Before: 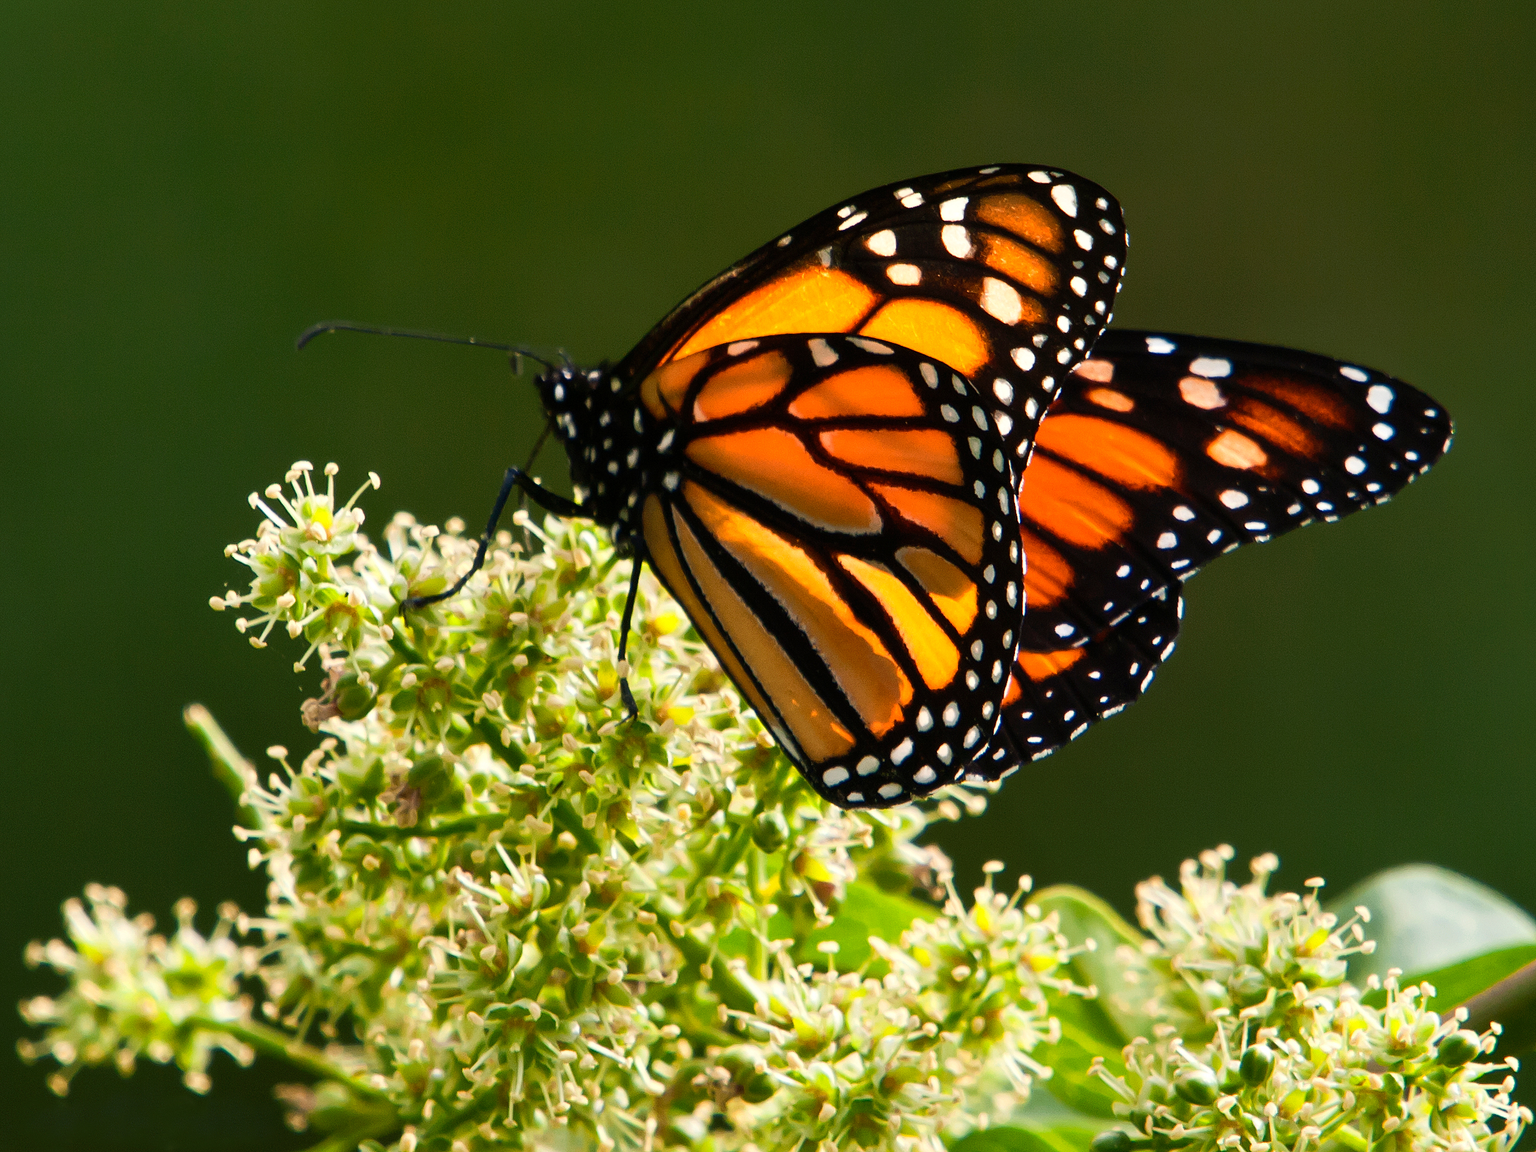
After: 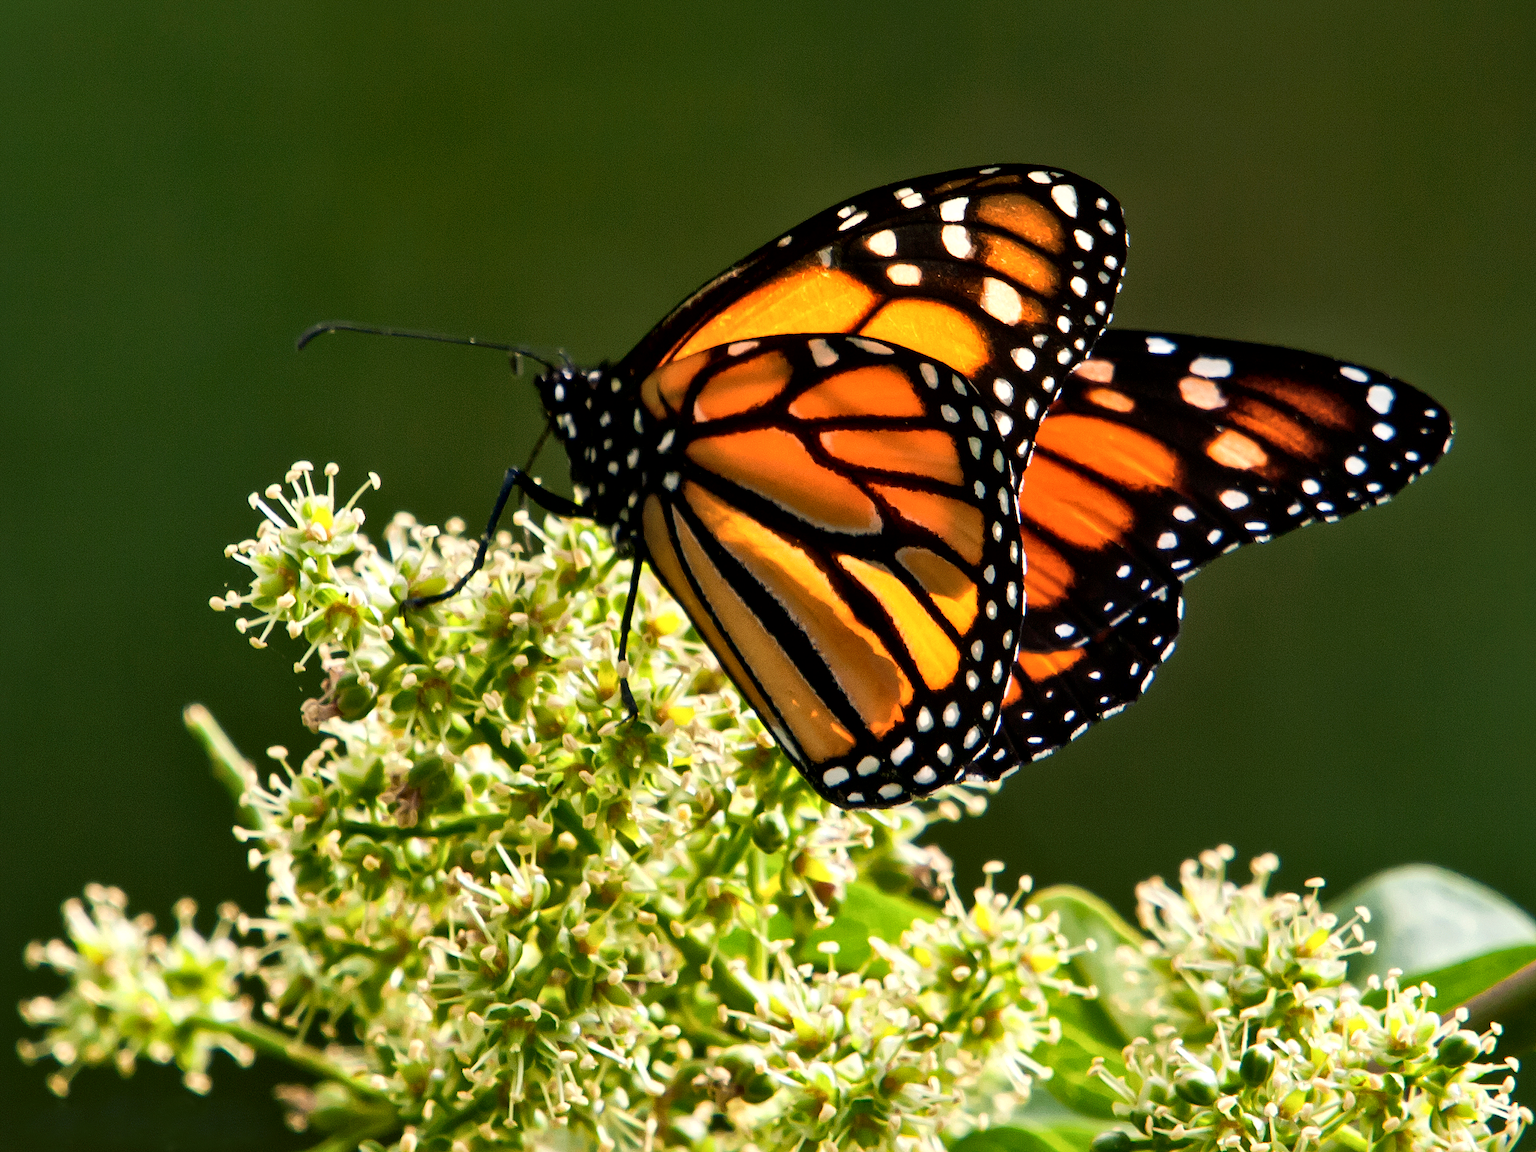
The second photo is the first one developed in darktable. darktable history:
local contrast: mode bilateral grid, contrast 25, coarseness 47, detail 151%, midtone range 0.2
contrast brightness saturation: contrast 0.05
